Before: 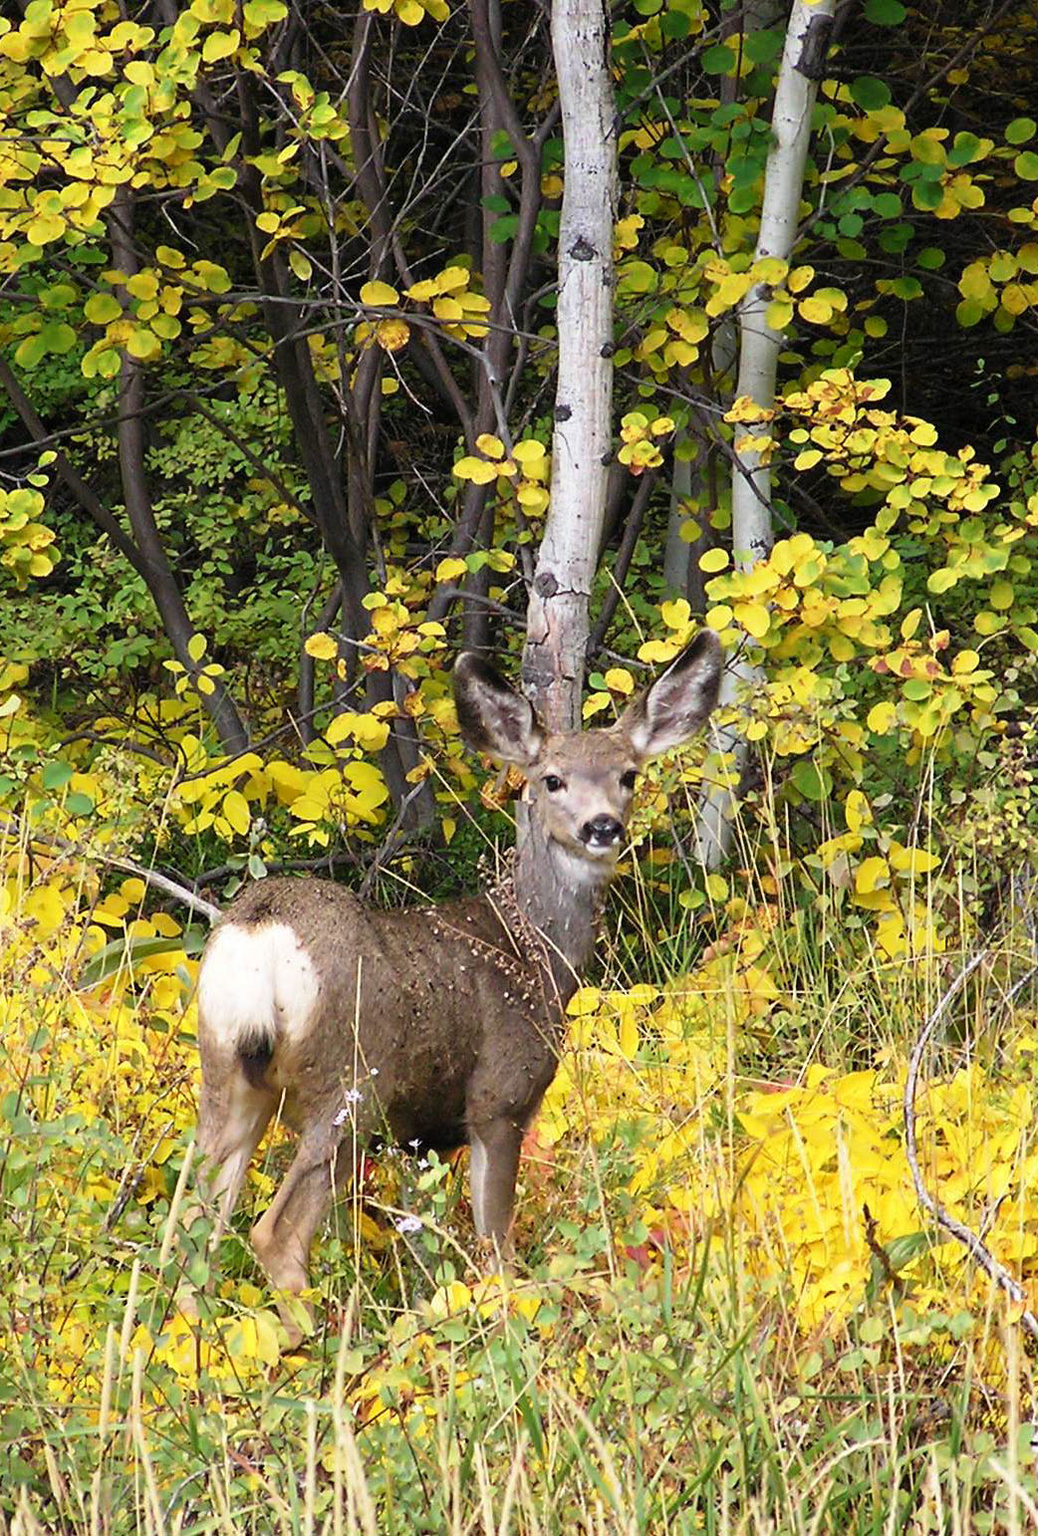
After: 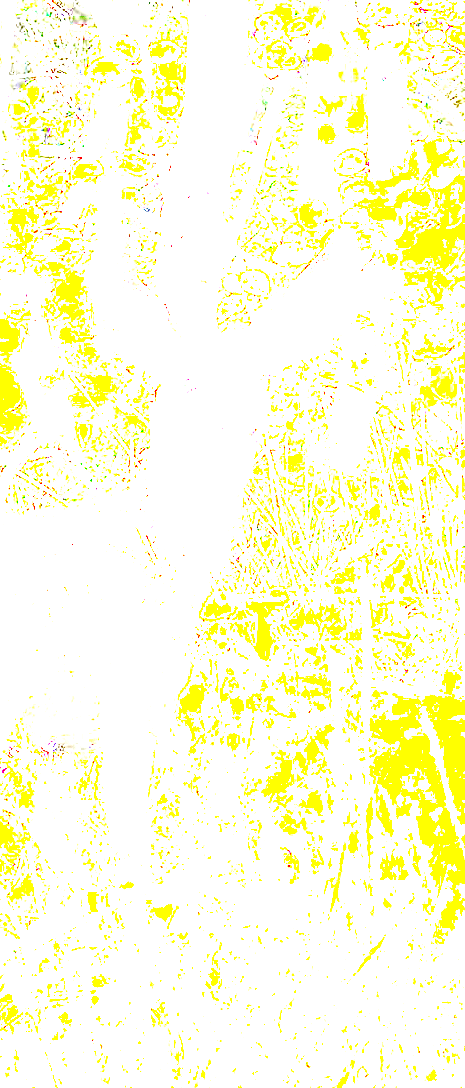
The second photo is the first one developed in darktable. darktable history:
crop: left 35.305%, top 25.974%, right 20.013%, bottom 3.416%
contrast brightness saturation: saturation 0.181
exposure: exposure 7.934 EV, compensate highlight preservation false
local contrast: shadows 95%, midtone range 0.5
